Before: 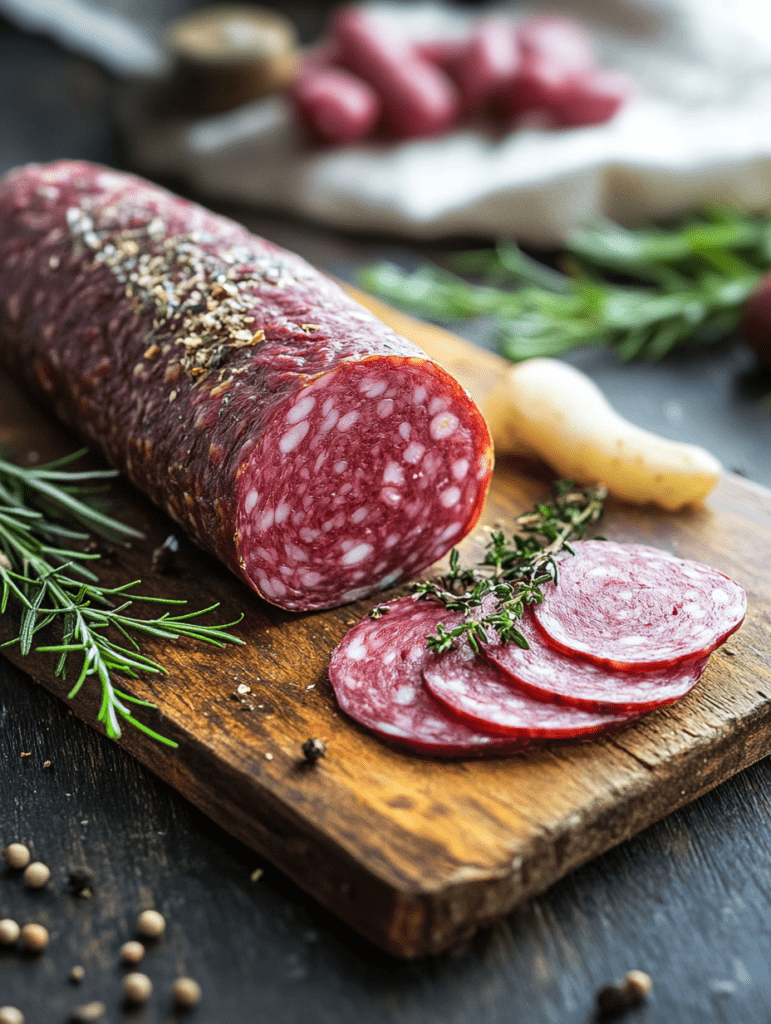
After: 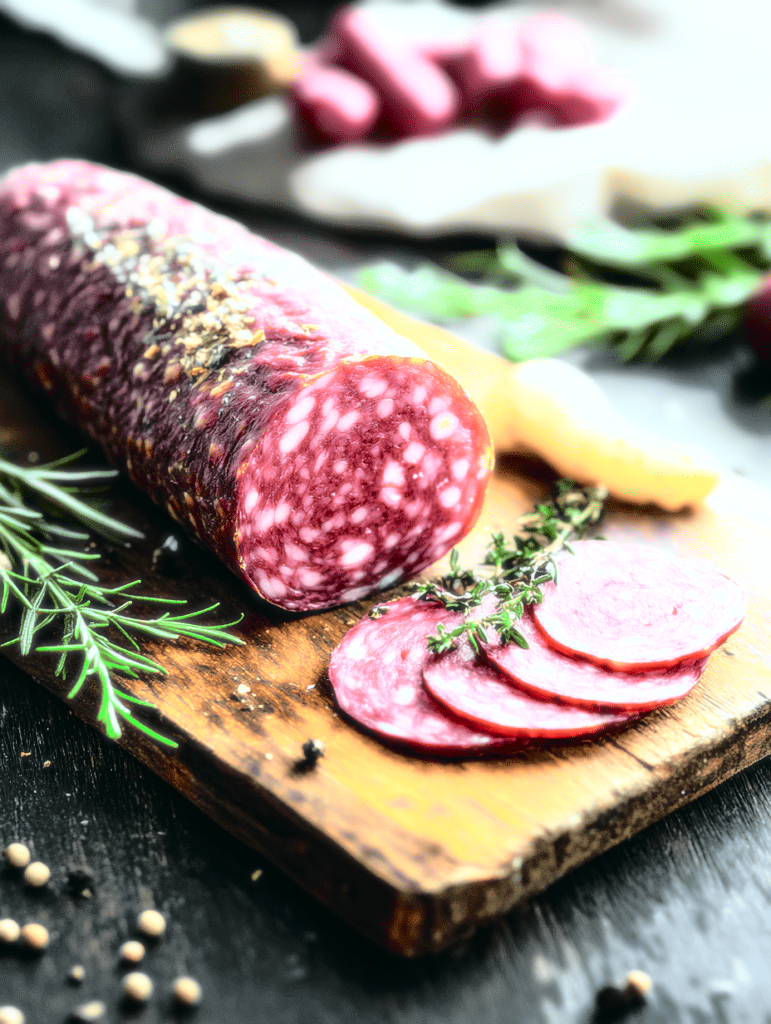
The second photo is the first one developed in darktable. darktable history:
bloom: size 0%, threshold 54.82%, strength 8.31%
tone curve: curves: ch0 [(0, 0.015) (0.091, 0.055) (0.184, 0.159) (0.304, 0.382) (0.492, 0.579) (0.628, 0.755) (0.832, 0.932) (0.984, 0.963)]; ch1 [(0, 0) (0.34, 0.235) (0.46, 0.46) (0.515, 0.502) (0.553, 0.567) (0.764, 0.815) (1, 1)]; ch2 [(0, 0) (0.44, 0.458) (0.479, 0.492) (0.524, 0.507) (0.557, 0.567) (0.673, 0.699) (1, 1)], color space Lab, independent channels, preserve colors none
